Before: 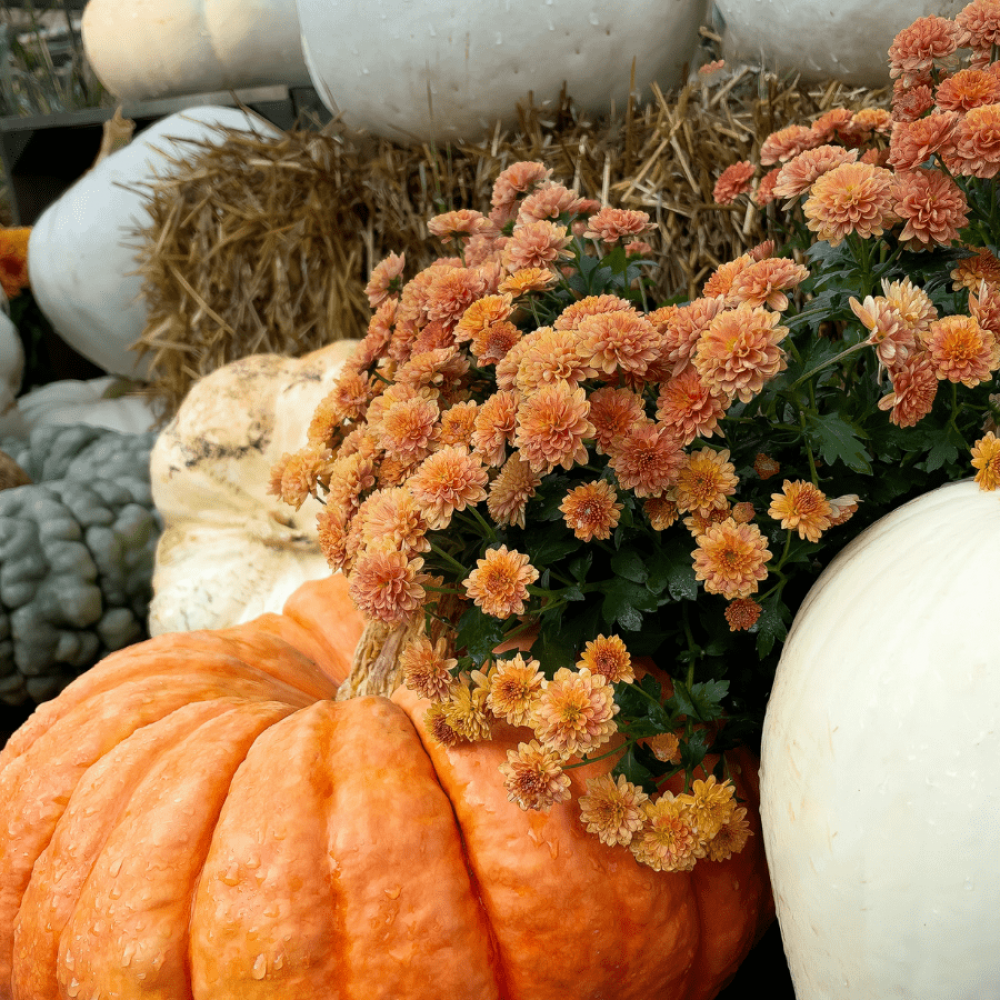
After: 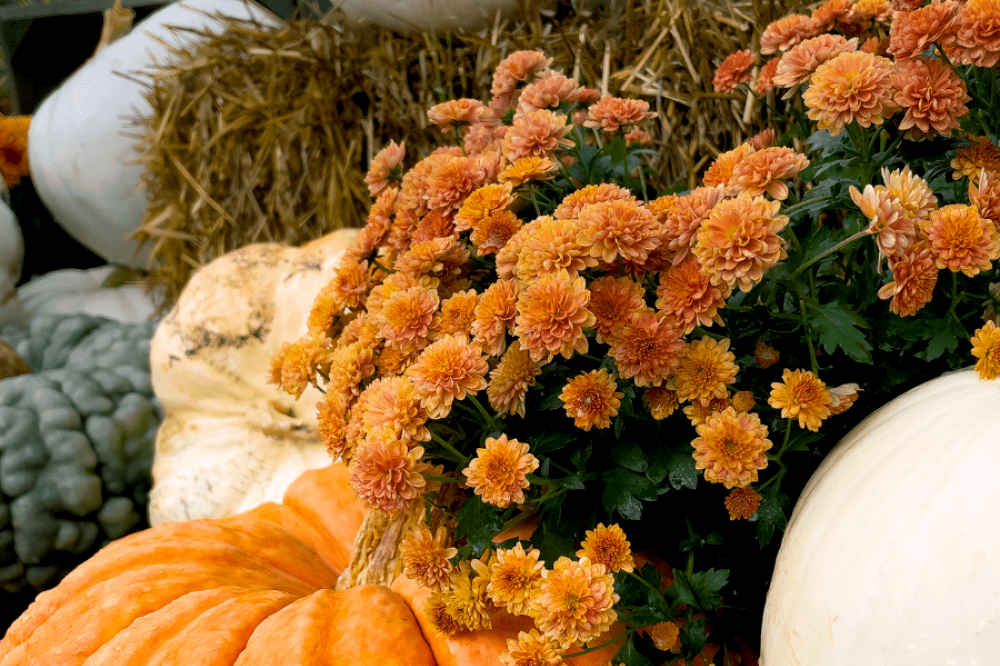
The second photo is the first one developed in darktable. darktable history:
crop: top 11.166%, bottom 22.168%
color balance rgb: shadows lift › chroma 2%, shadows lift › hue 217.2°, power › chroma 0.25%, power › hue 60°, highlights gain › chroma 1.5%, highlights gain › hue 309.6°, global offset › luminance -0.5%, perceptual saturation grading › global saturation 15%, global vibrance 20%
